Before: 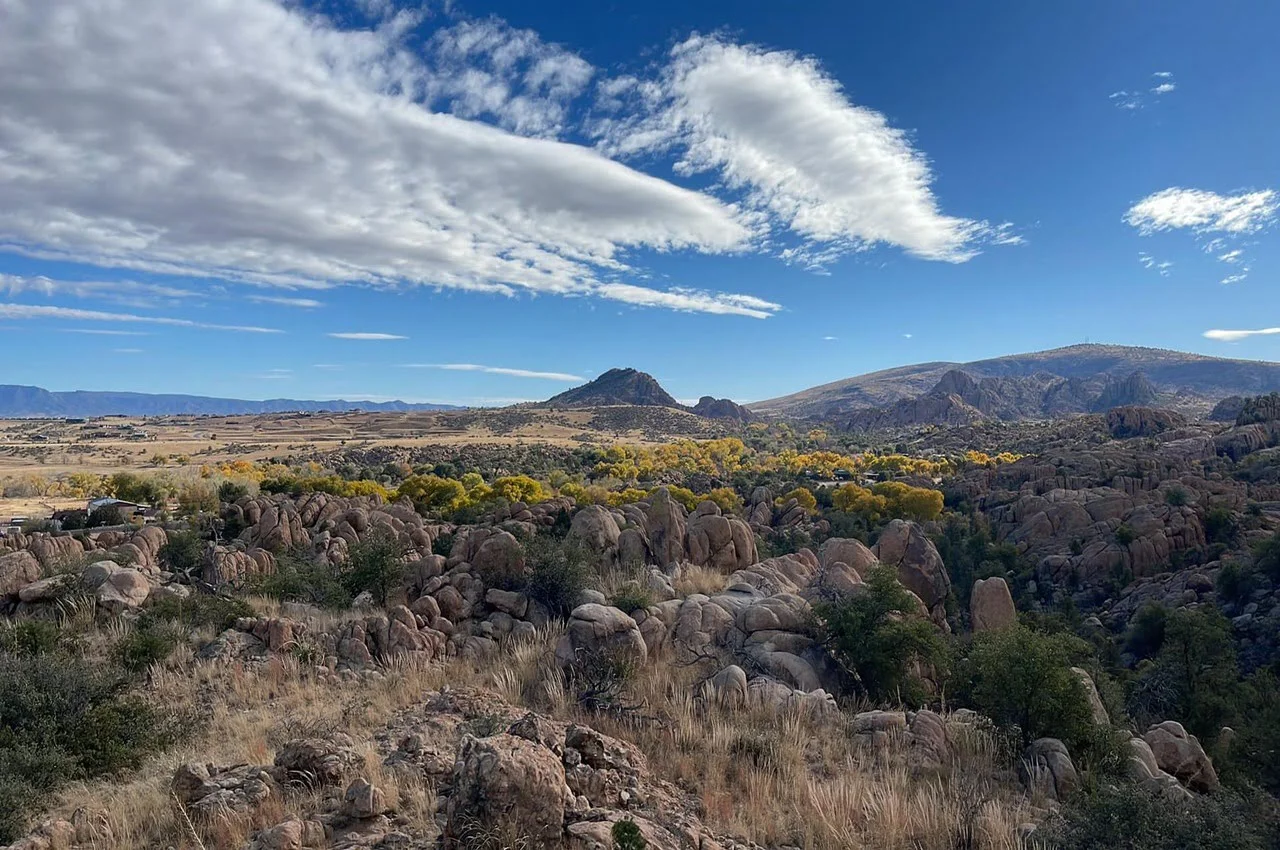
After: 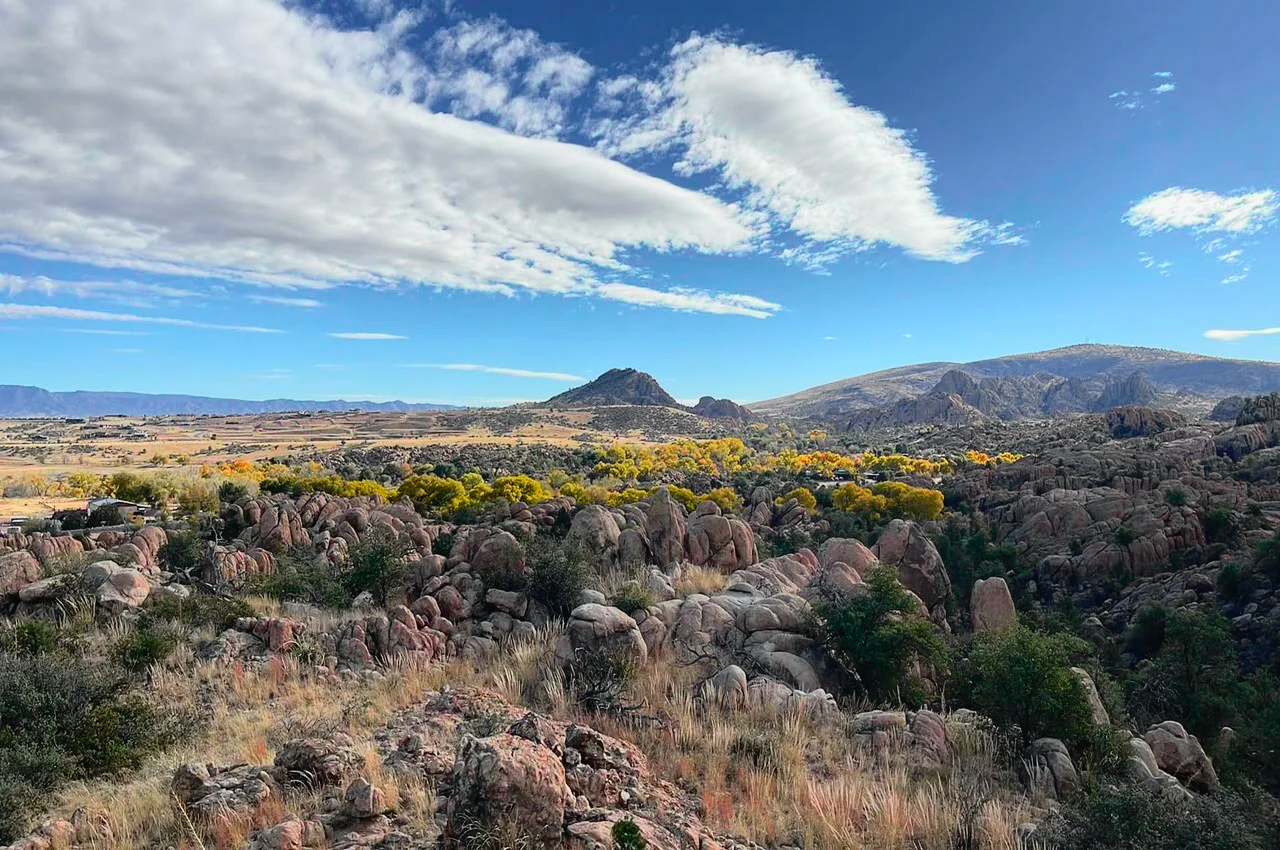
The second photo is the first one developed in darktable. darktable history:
tone curve: curves: ch0 [(0, 0.012) (0.144, 0.137) (0.326, 0.386) (0.489, 0.573) (0.656, 0.763) (0.849, 0.902) (1, 0.974)]; ch1 [(0, 0) (0.366, 0.367) (0.475, 0.453) (0.494, 0.493) (0.504, 0.497) (0.544, 0.579) (0.562, 0.619) (0.622, 0.694) (1, 1)]; ch2 [(0, 0) (0.333, 0.346) (0.375, 0.375) (0.424, 0.43) (0.476, 0.492) (0.502, 0.503) (0.533, 0.541) (0.572, 0.615) (0.605, 0.656) (0.641, 0.709) (1, 1)], color space Lab, independent channels, preserve colors none
